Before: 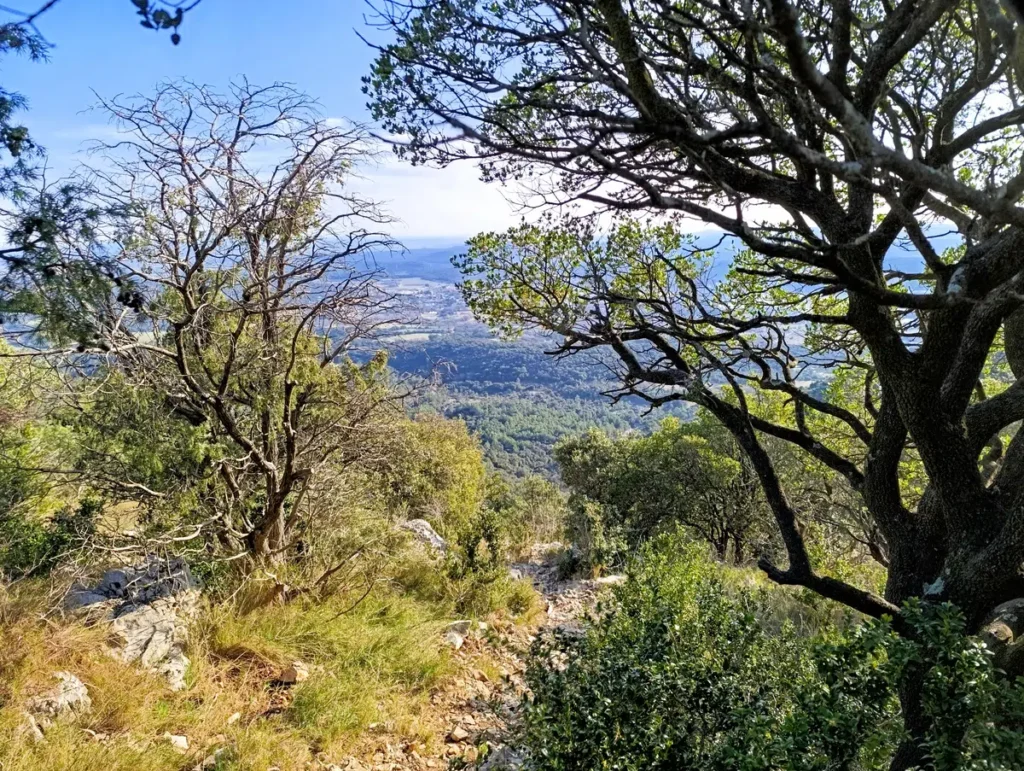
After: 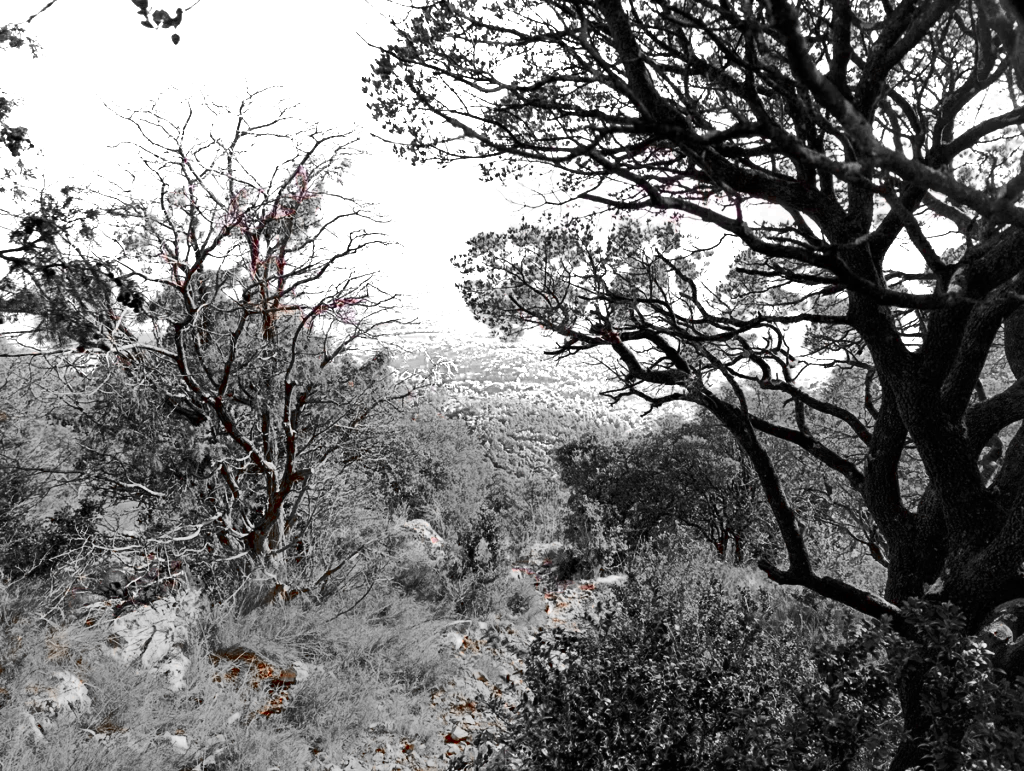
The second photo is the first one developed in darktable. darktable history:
color zones: curves: ch0 [(0, 0.352) (0.143, 0.407) (0.286, 0.386) (0.429, 0.431) (0.571, 0.829) (0.714, 0.853) (0.857, 0.833) (1, 0.352)]; ch1 [(0, 0.604) (0.072, 0.726) (0.096, 0.608) (0.205, 0.007) (0.571, -0.006) (0.839, -0.013) (0.857, -0.012) (1, 0.604)]
contrast brightness saturation: contrast 0.26, brightness 0.02, saturation 0.87
